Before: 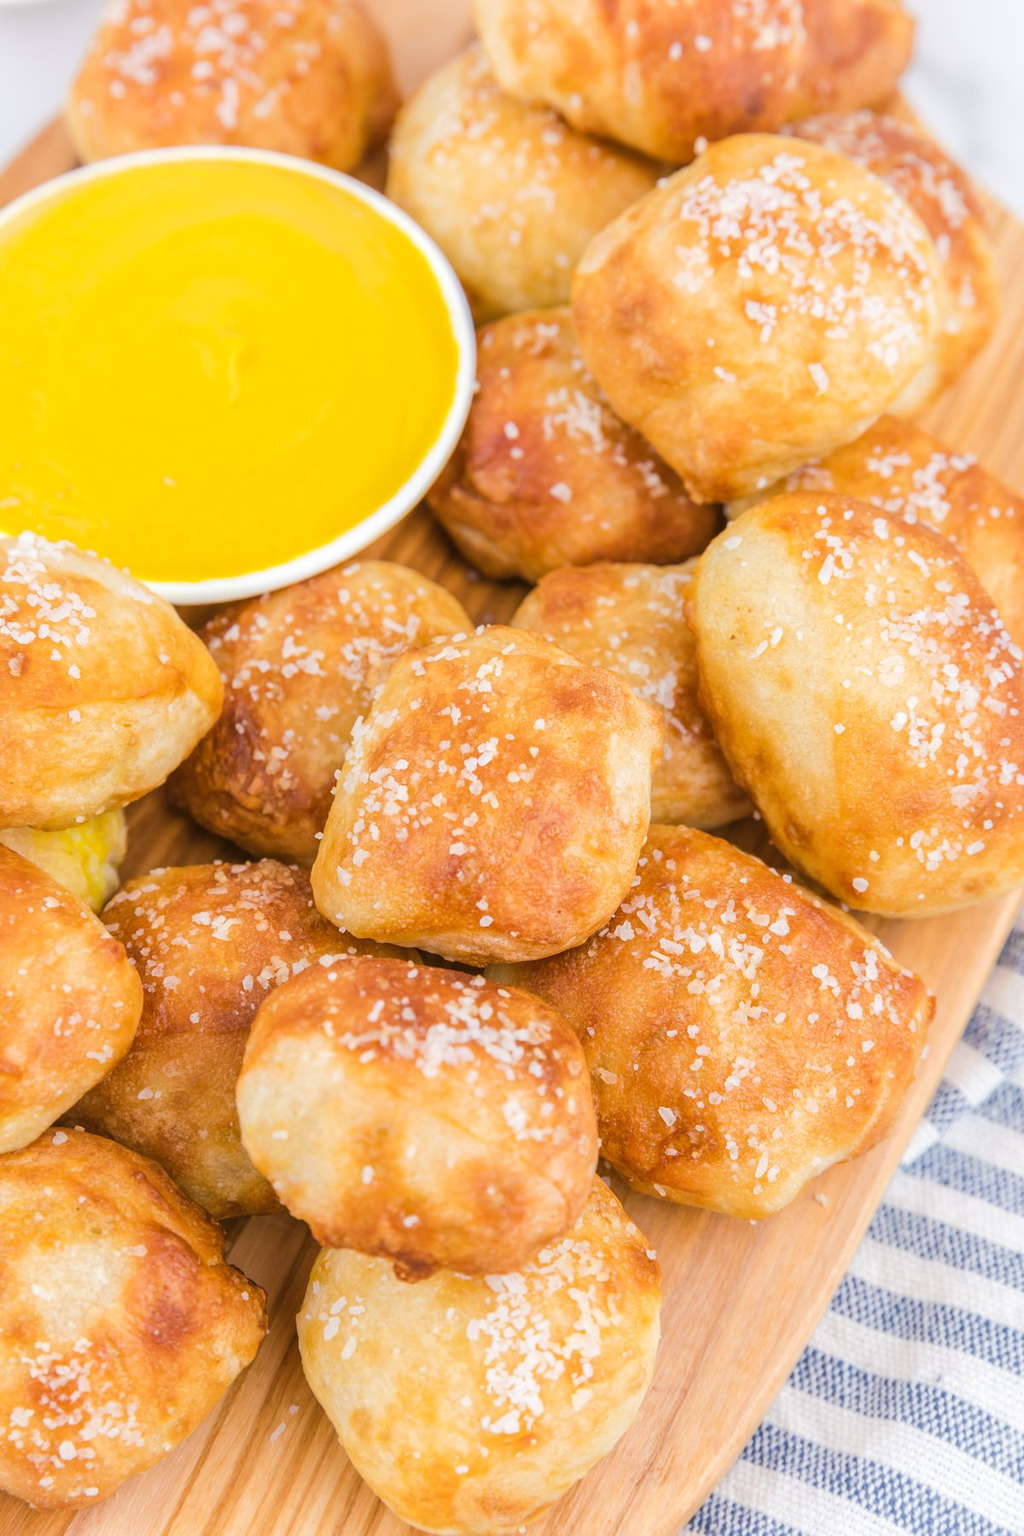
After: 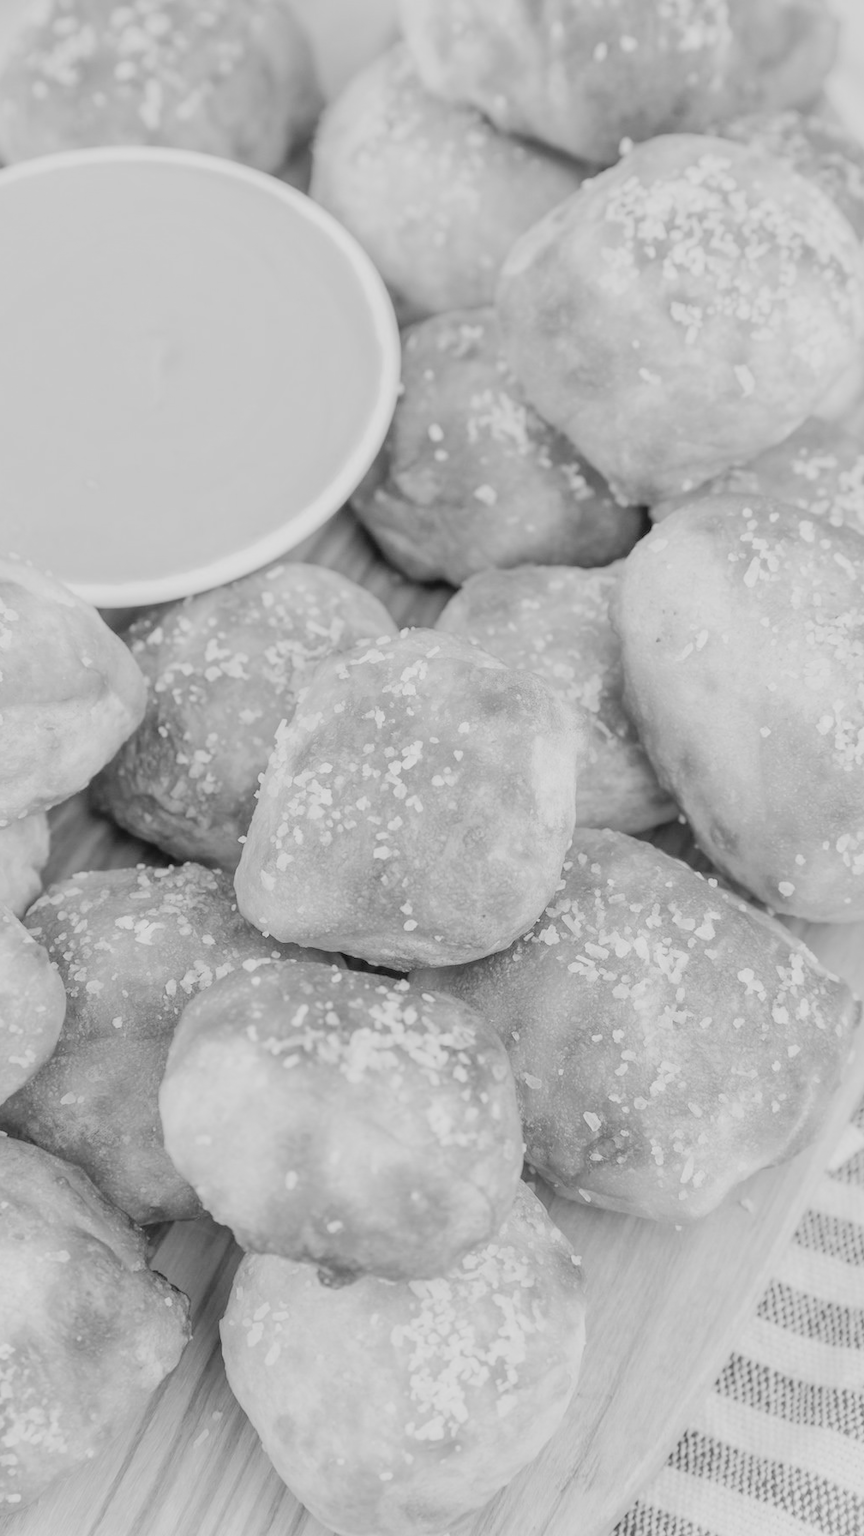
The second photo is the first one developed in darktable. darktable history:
filmic rgb: black relative exposure -7.65 EV, white relative exposure 4.56 EV, hardness 3.61, color science v6 (2022)
crop: left 7.598%, right 7.873%
monochrome: on, module defaults
contrast brightness saturation: brightness 0.18, saturation -0.5
shadows and highlights: shadows 37.27, highlights -28.18, soften with gaussian
